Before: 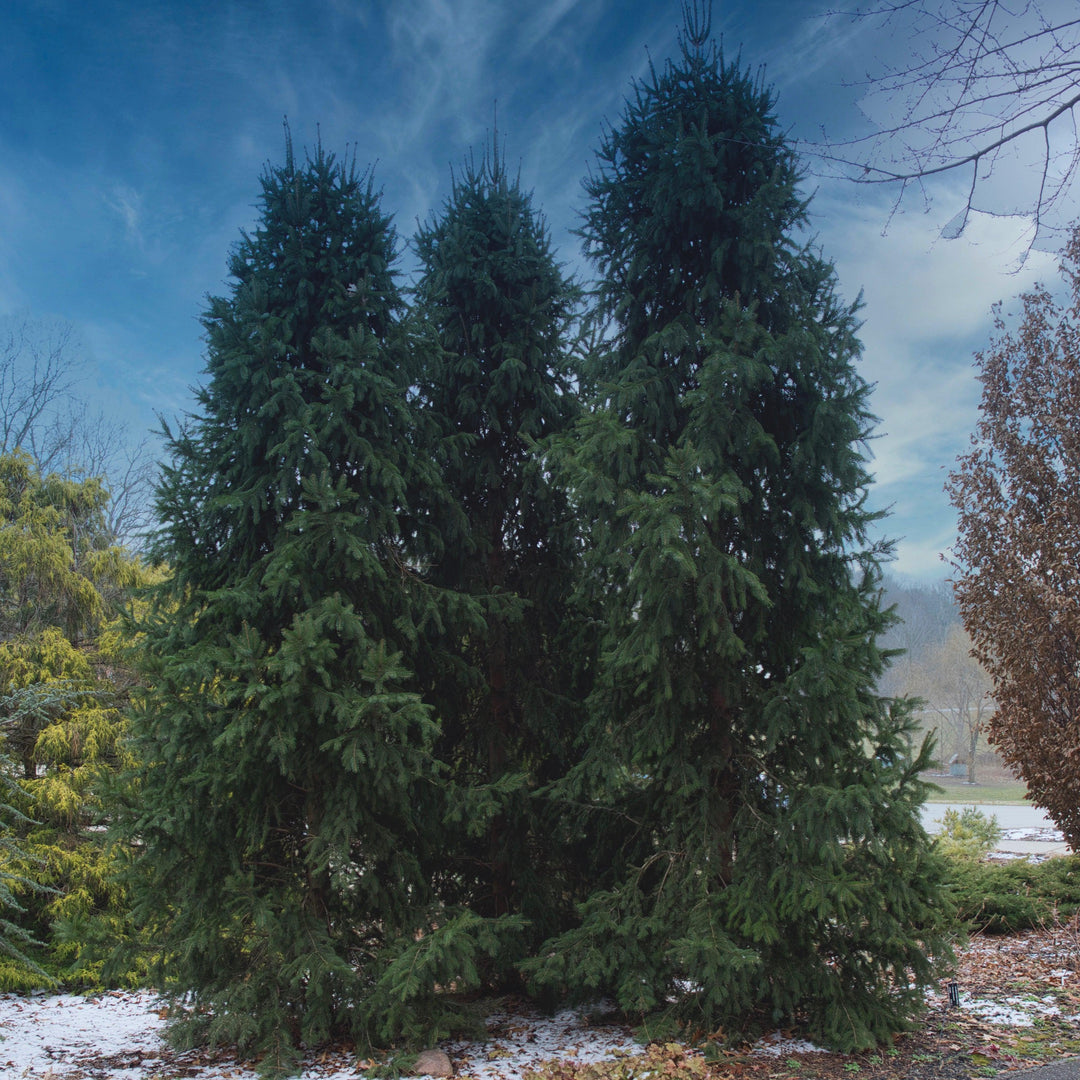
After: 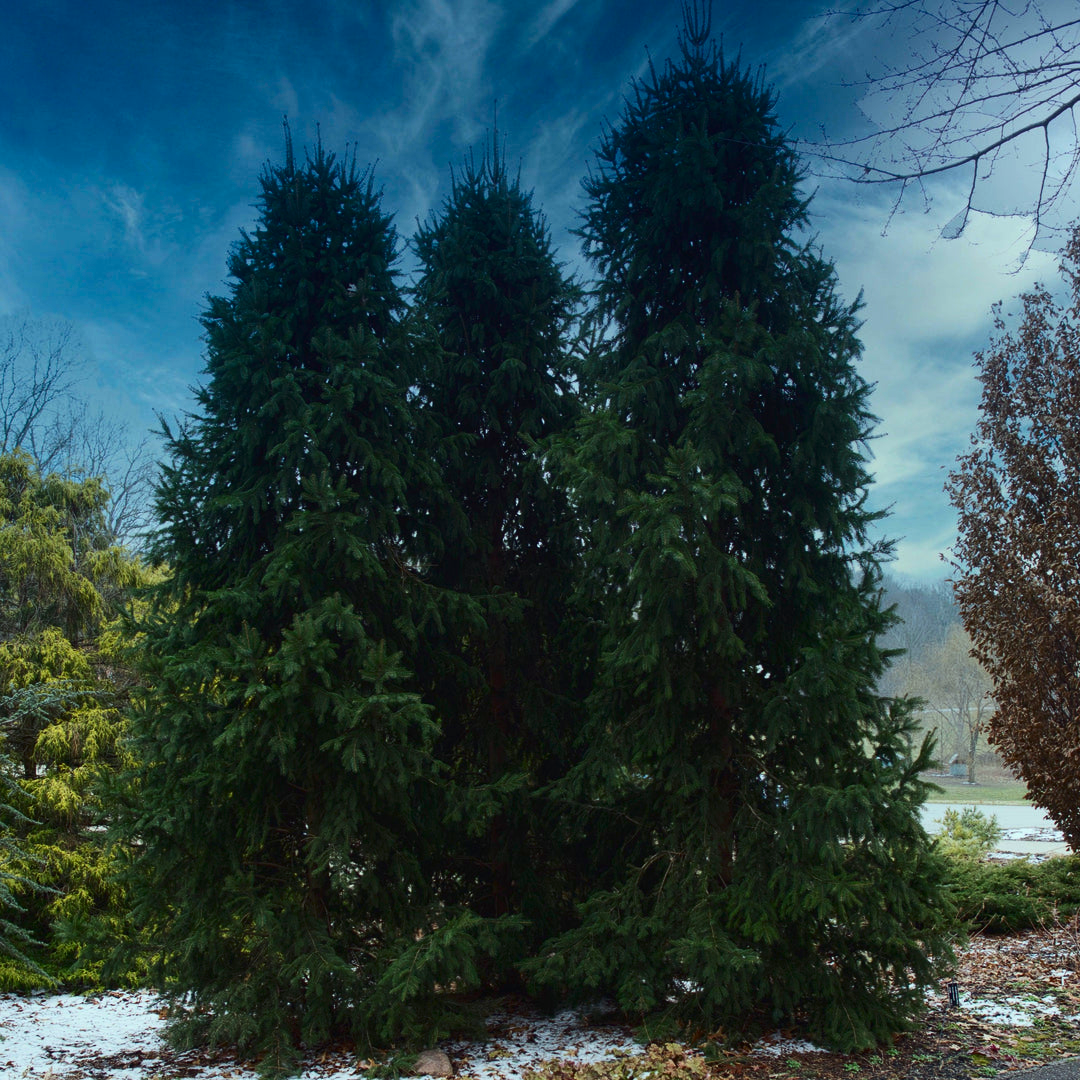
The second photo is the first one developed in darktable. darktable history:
contrast brightness saturation: contrast 0.202, brightness -0.108, saturation 0.098
color correction: highlights a* -8.6, highlights b* 3.34
